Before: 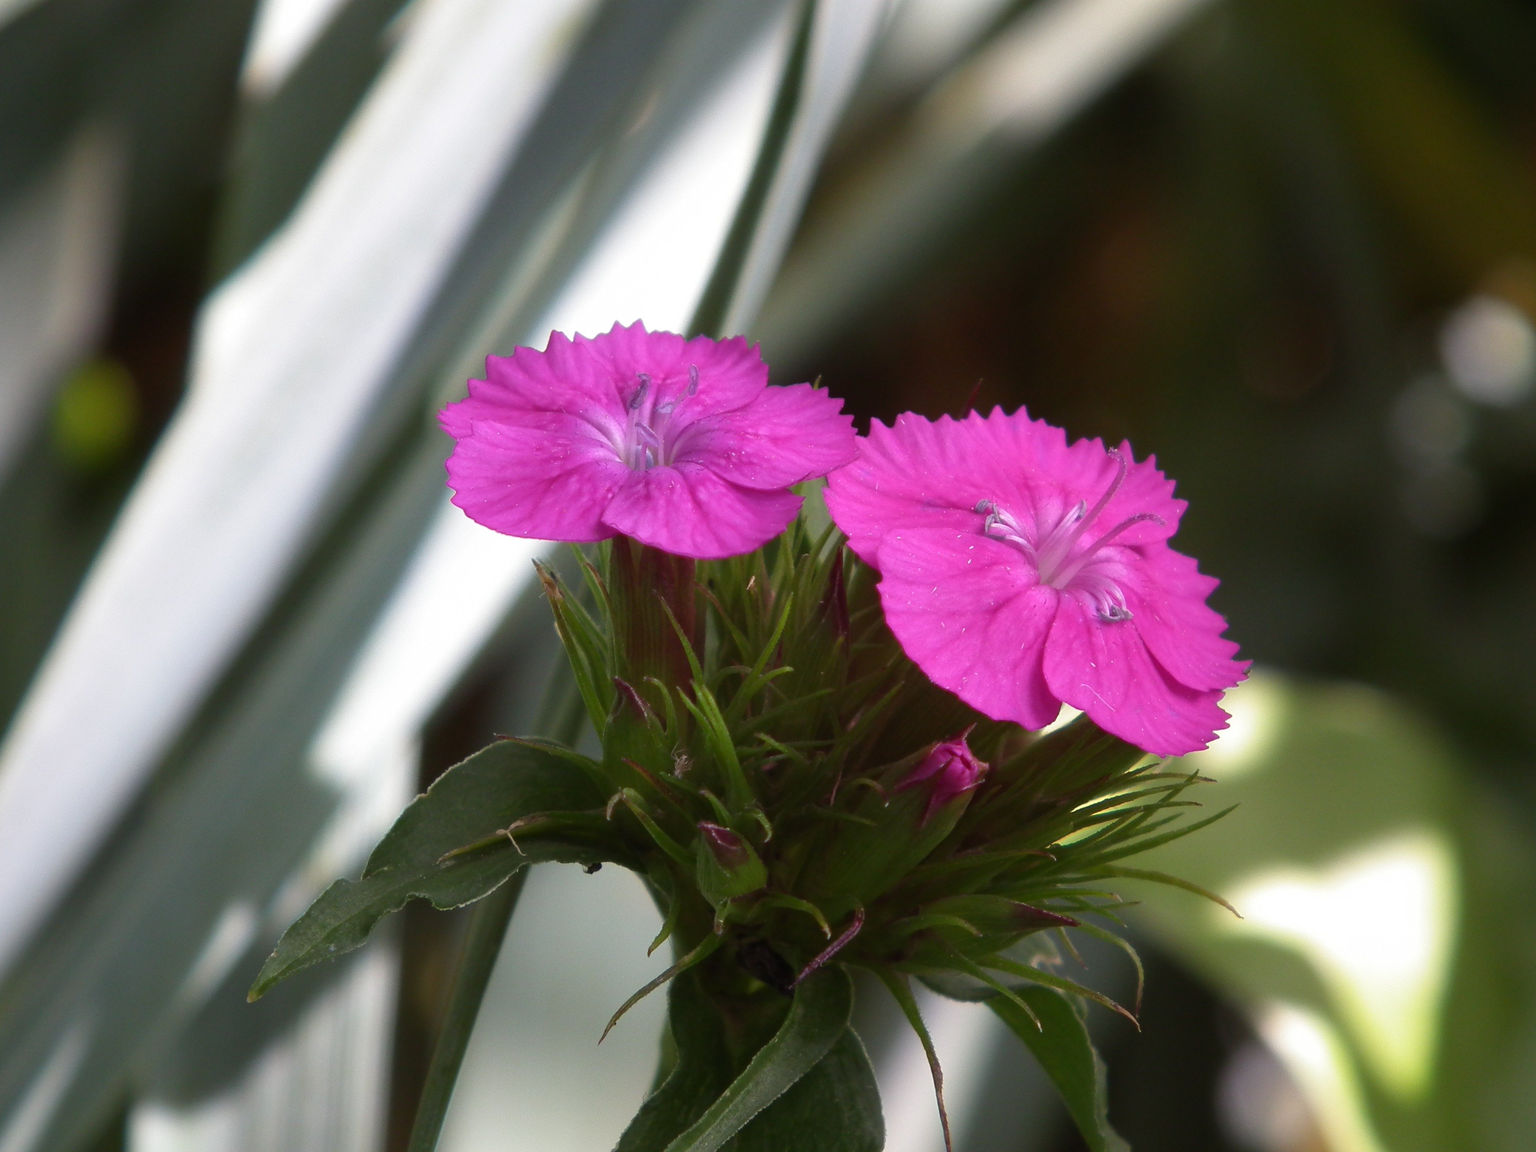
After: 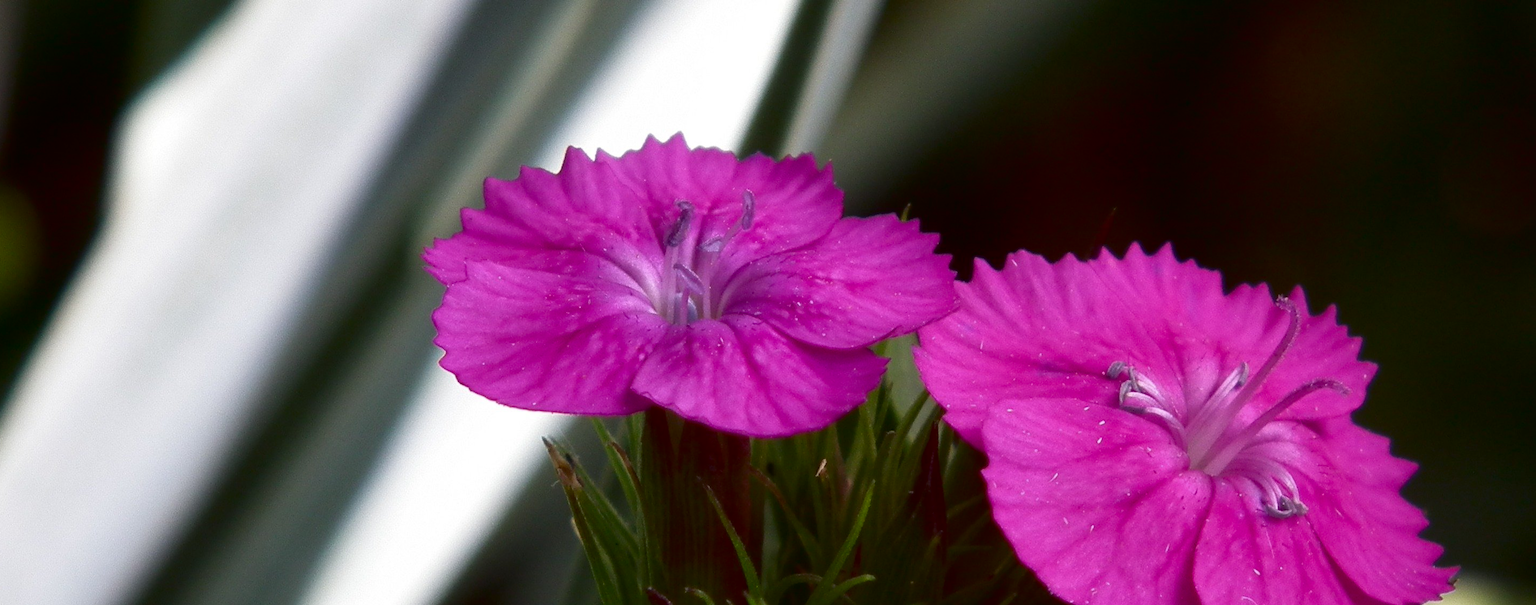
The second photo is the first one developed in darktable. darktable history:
tone curve: curves: ch0 [(0, 0) (0.153, 0.056) (1, 1)], color space Lab, independent channels, preserve colors none
exposure: black level correction 0.002, compensate highlight preservation false
crop: left 6.93%, top 18.713%, right 14.512%, bottom 39.985%
